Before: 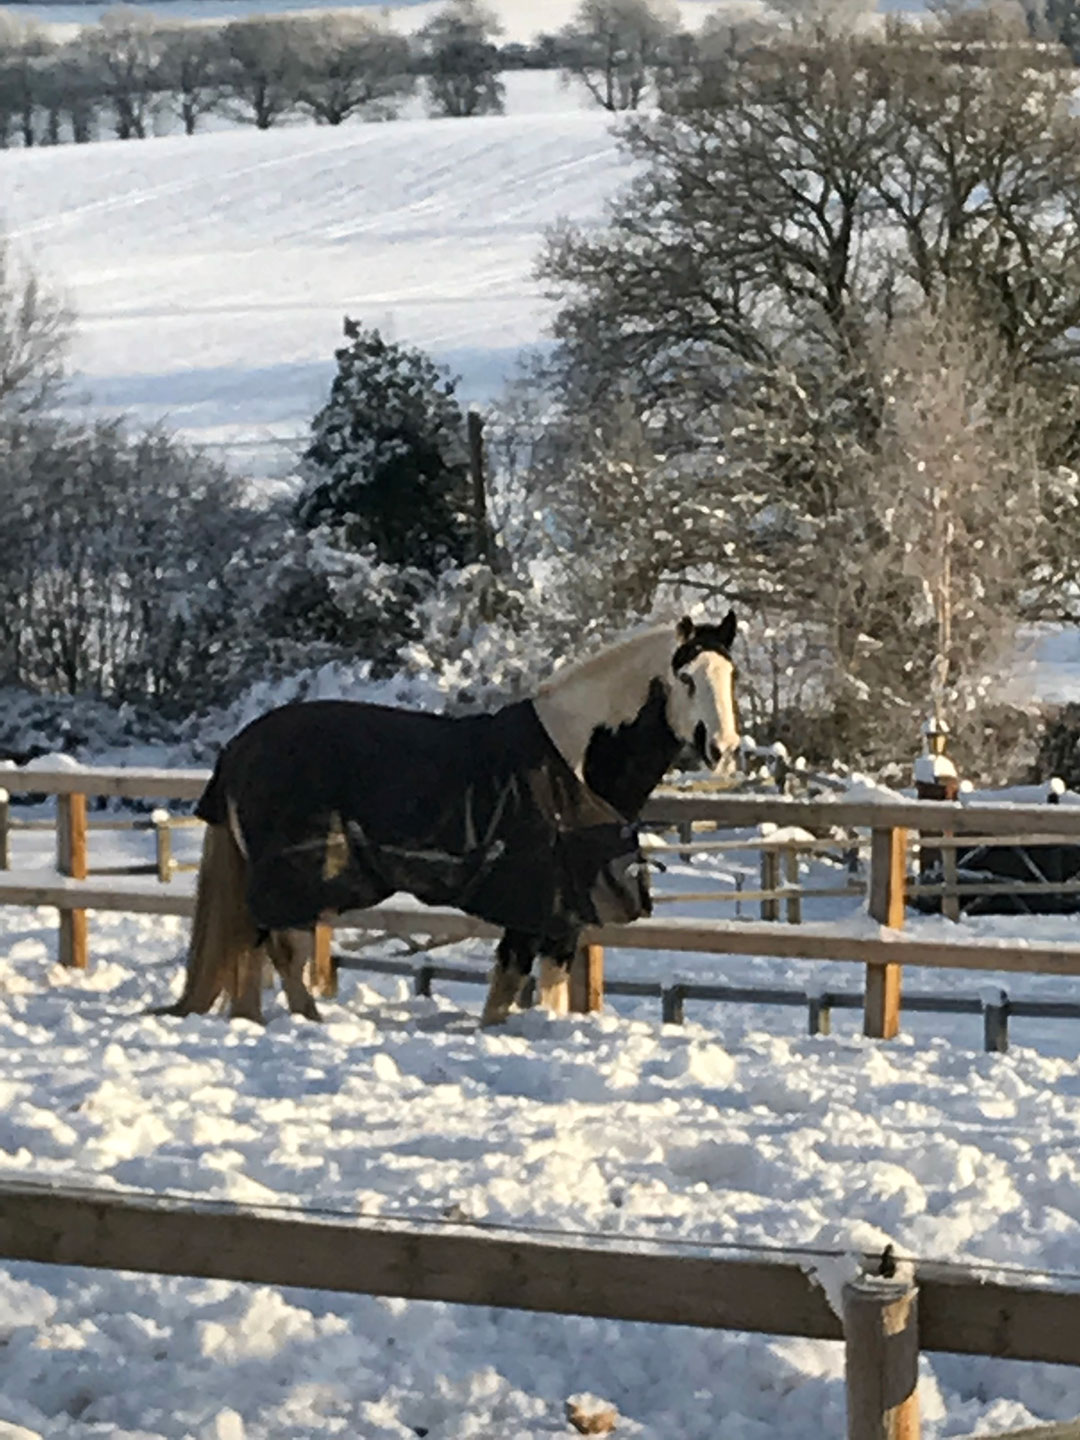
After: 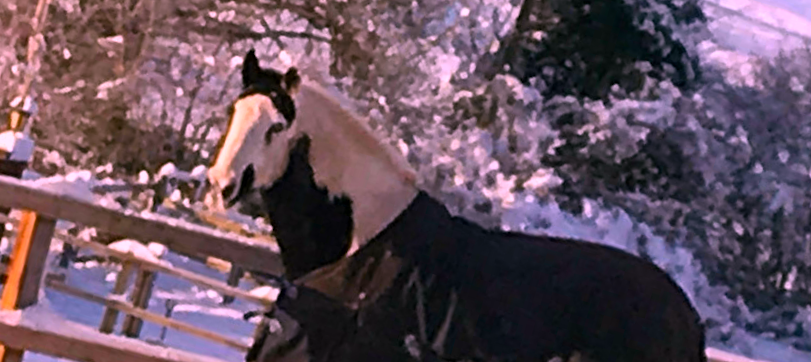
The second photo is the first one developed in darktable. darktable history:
color correction: highlights a* 19.5, highlights b* -11.53, saturation 1.69
crop and rotate: angle 16.12°, top 30.835%, bottom 35.653%
